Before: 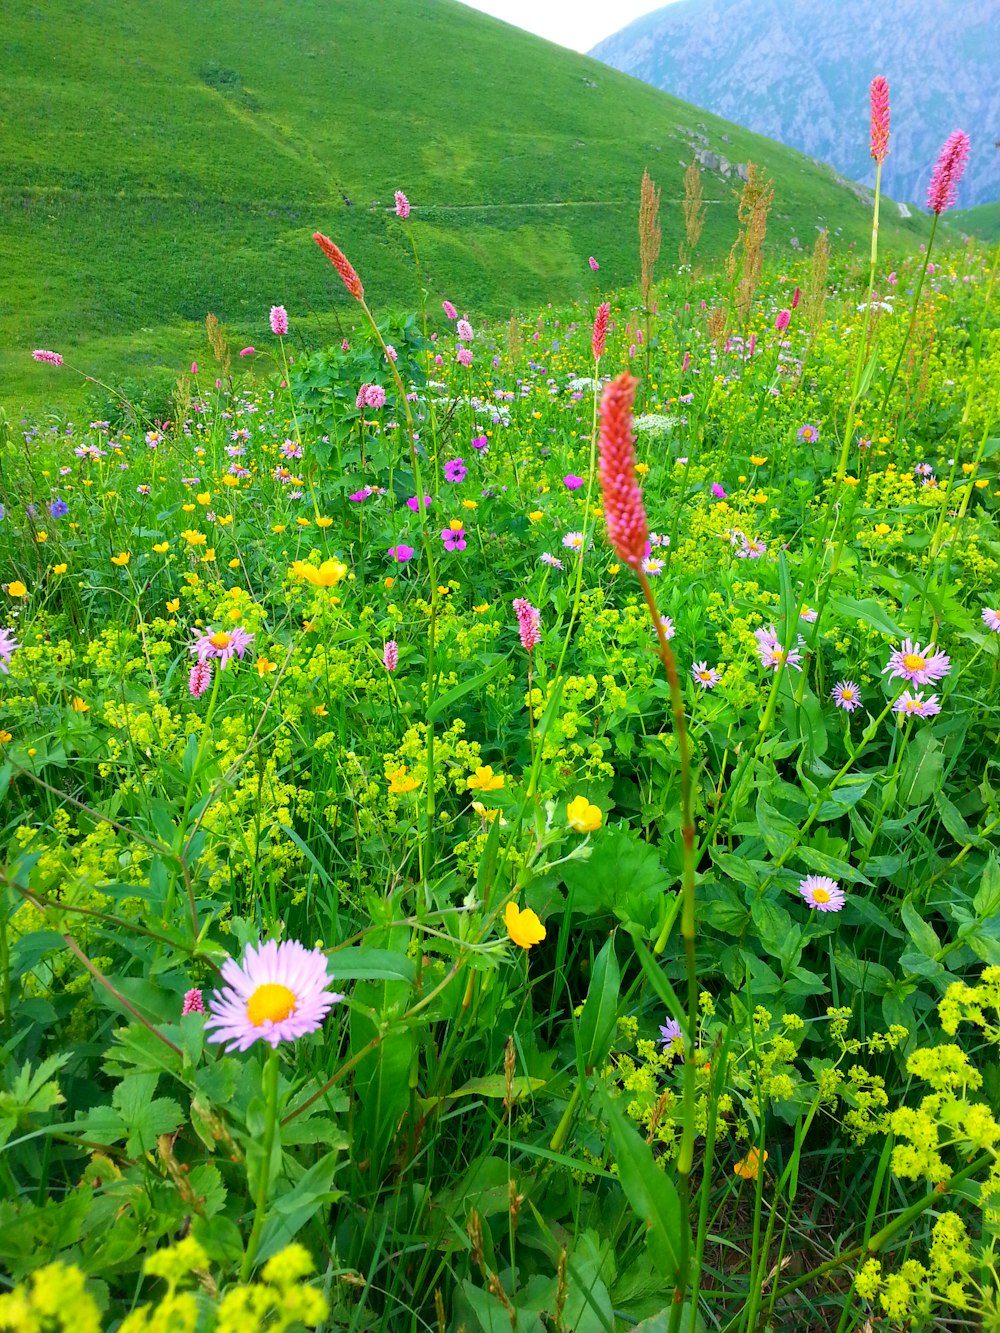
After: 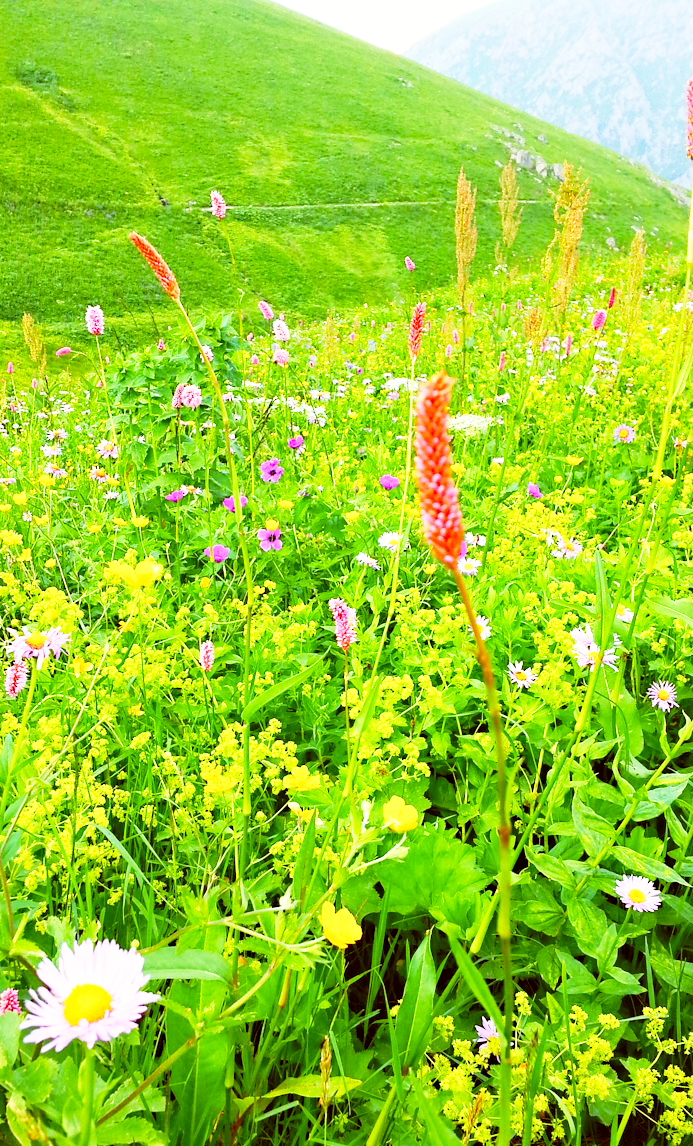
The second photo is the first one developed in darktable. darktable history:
contrast equalizer: y [[0.5, 0.501, 0.532, 0.538, 0.54, 0.541], [0.5 ×6], [0.5 ×6], [0 ×6], [0 ×6]]
base curve: curves: ch0 [(0, 0) (0.012, 0.01) (0.073, 0.168) (0.31, 0.711) (0.645, 0.957) (1, 1)], preserve colors none
crop: left 18.479%, right 12.2%, bottom 13.971%
color balance: lift [1.001, 1.007, 1, 0.993], gamma [1.023, 1.026, 1.01, 0.974], gain [0.964, 1.059, 1.073, 0.927]
